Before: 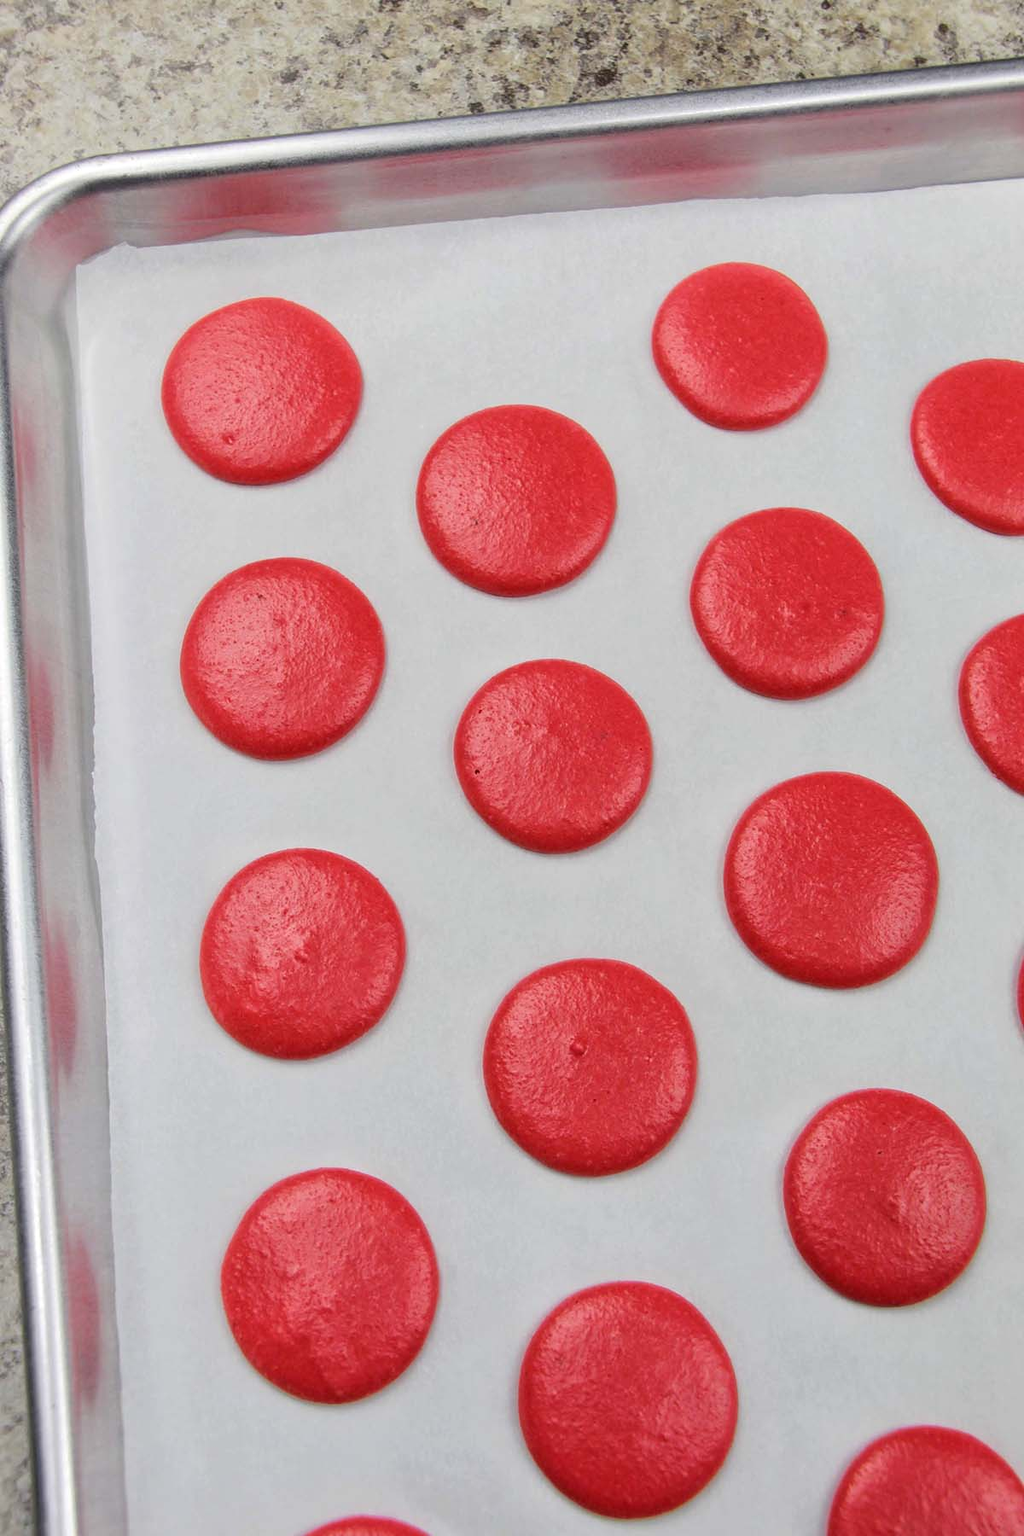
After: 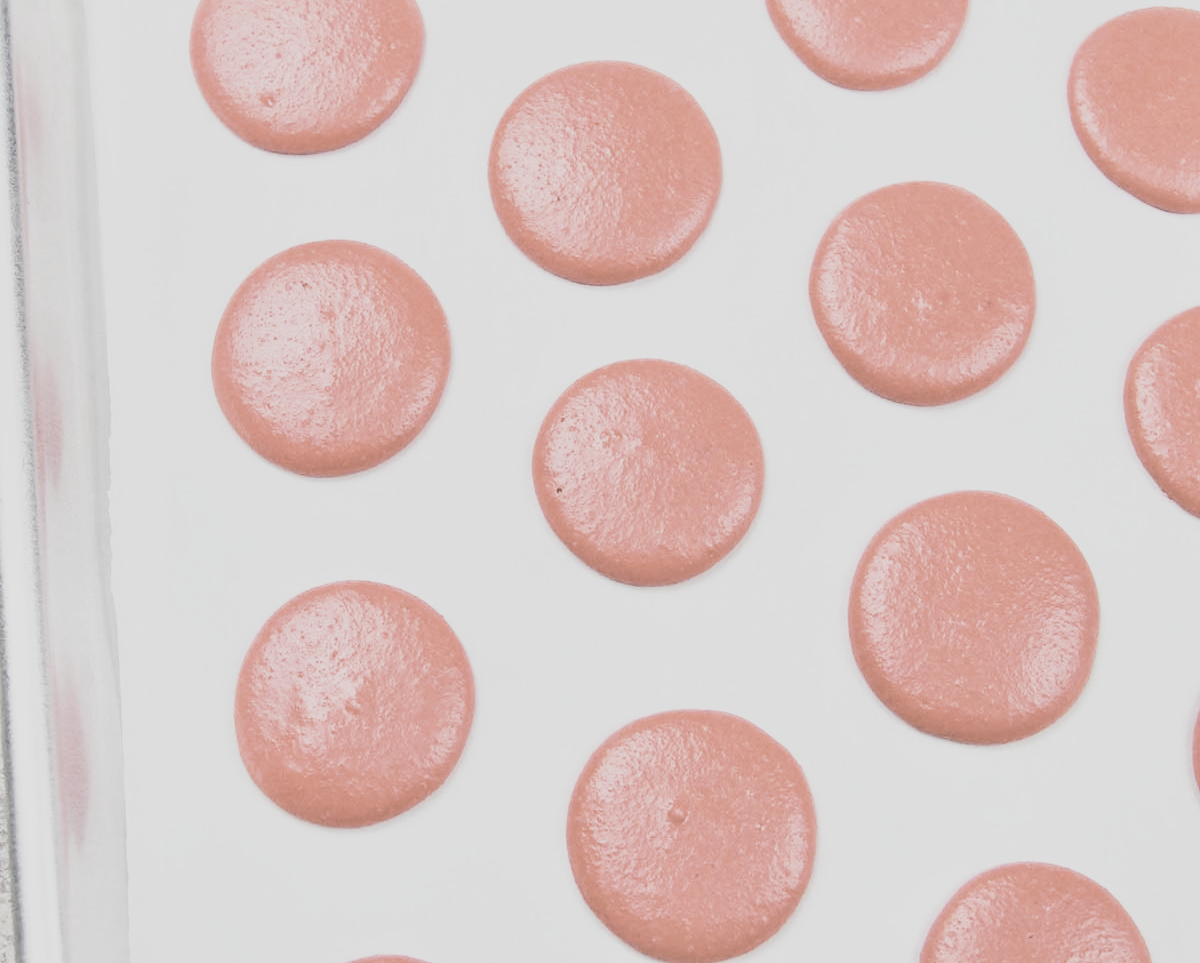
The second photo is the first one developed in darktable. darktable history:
base curve: curves: ch0 [(0, 0) (0.007, 0.004) (0.027, 0.03) (0.046, 0.07) (0.207, 0.54) (0.442, 0.872) (0.673, 0.972) (1, 1)], preserve colors none
contrast brightness saturation: contrast -0.32, brightness 0.75, saturation -0.78
shadows and highlights: soften with gaussian
crop and rotate: top 23.043%, bottom 23.437%
